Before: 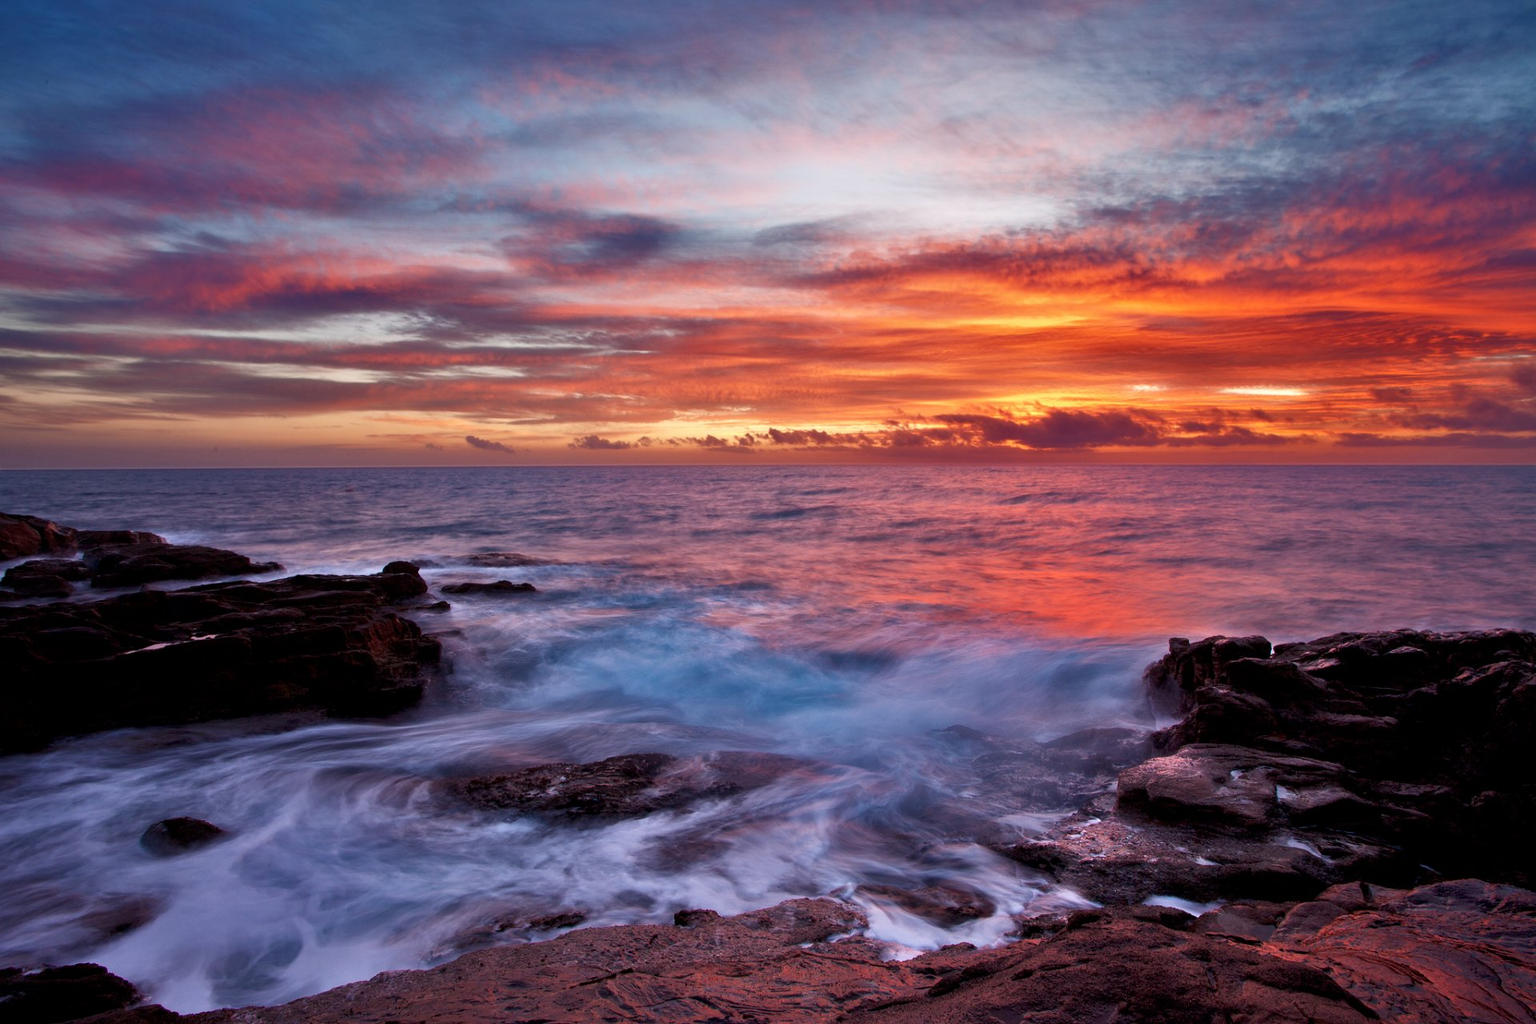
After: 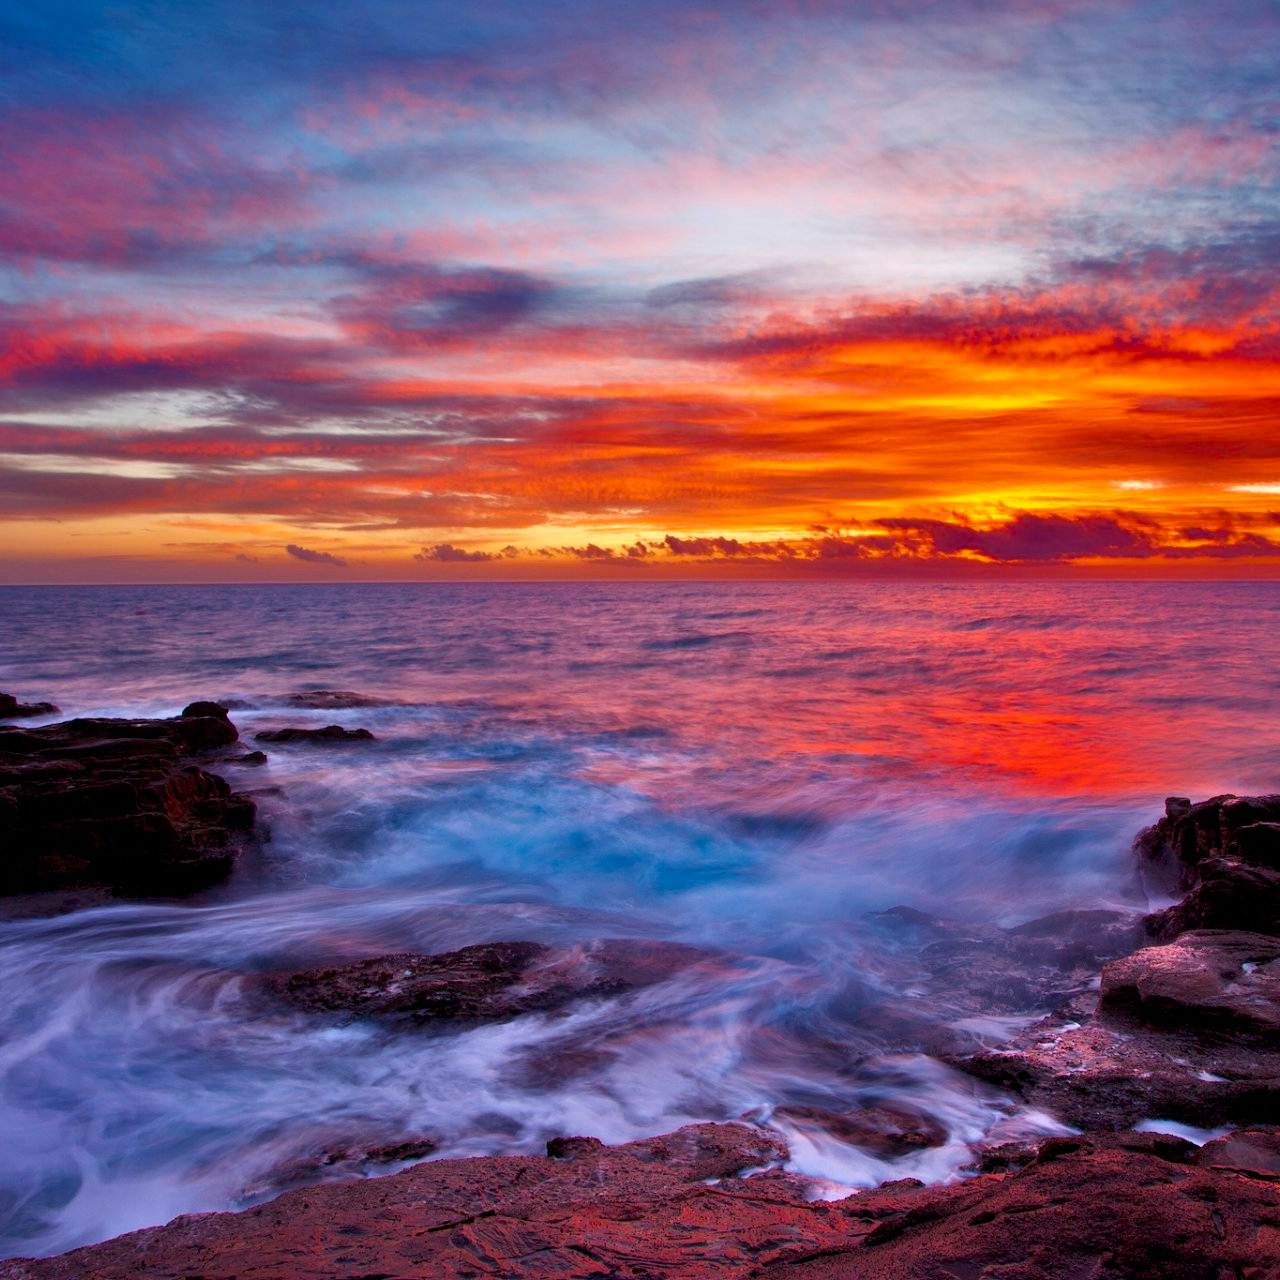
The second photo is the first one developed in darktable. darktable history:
color balance rgb: linear chroma grading › global chroma 15%, perceptual saturation grading › global saturation 30%
crop and rotate: left 15.446%, right 17.836%
